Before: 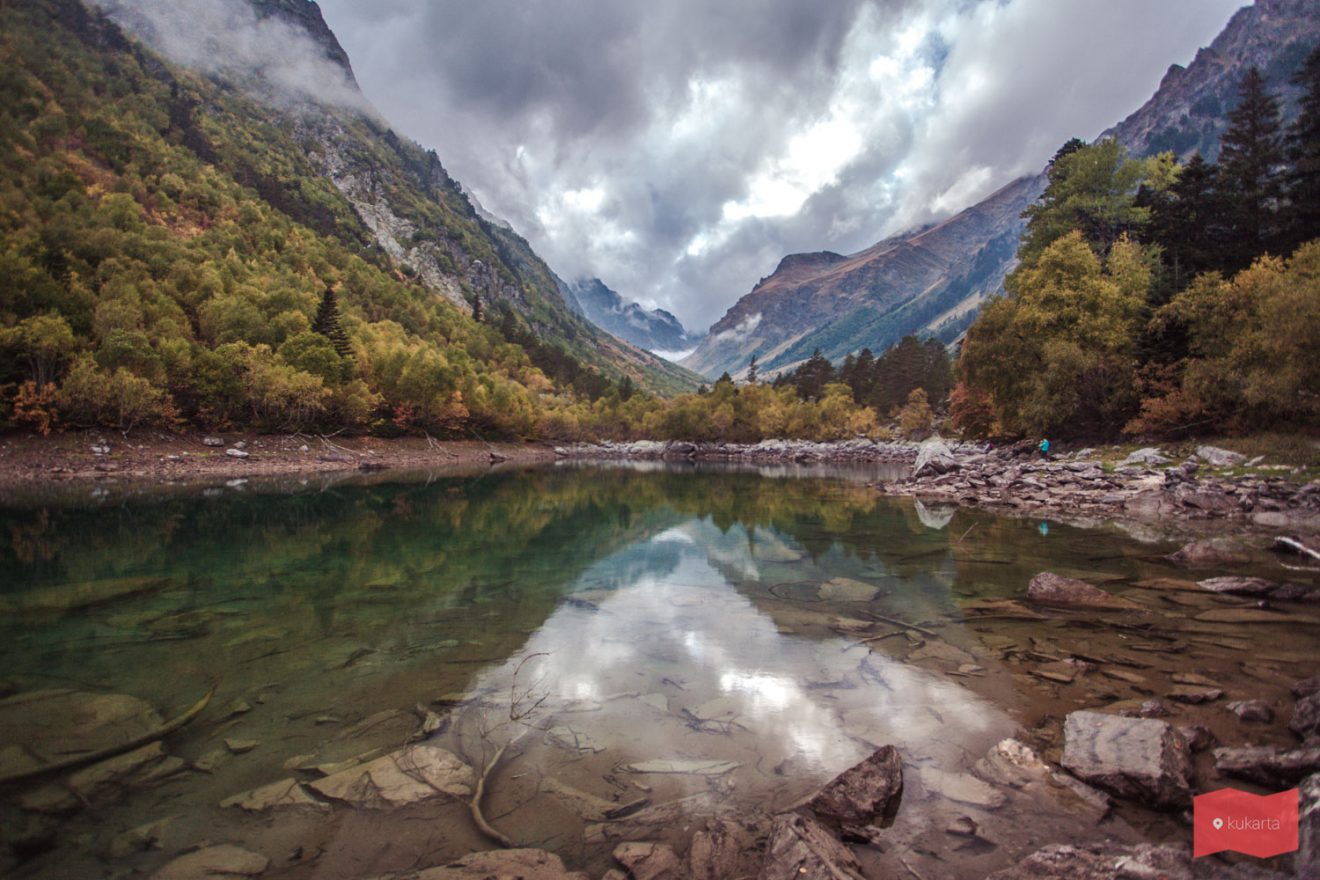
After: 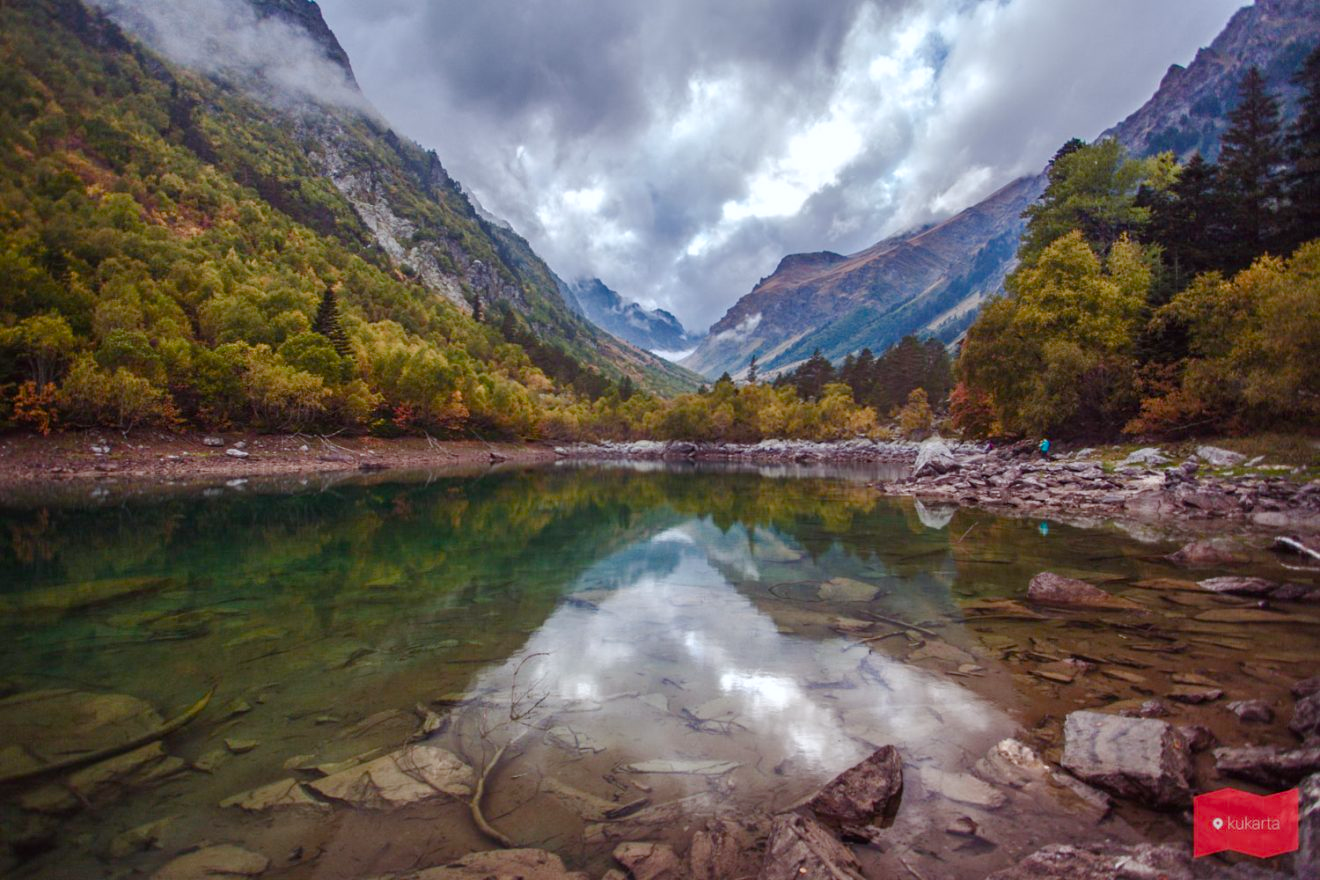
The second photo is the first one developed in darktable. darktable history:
color balance rgb: perceptual saturation grading › global saturation 20%, perceptual saturation grading › highlights -25%, perceptual saturation grading › shadows 50%
white balance: red 0.974, blue 1.044
